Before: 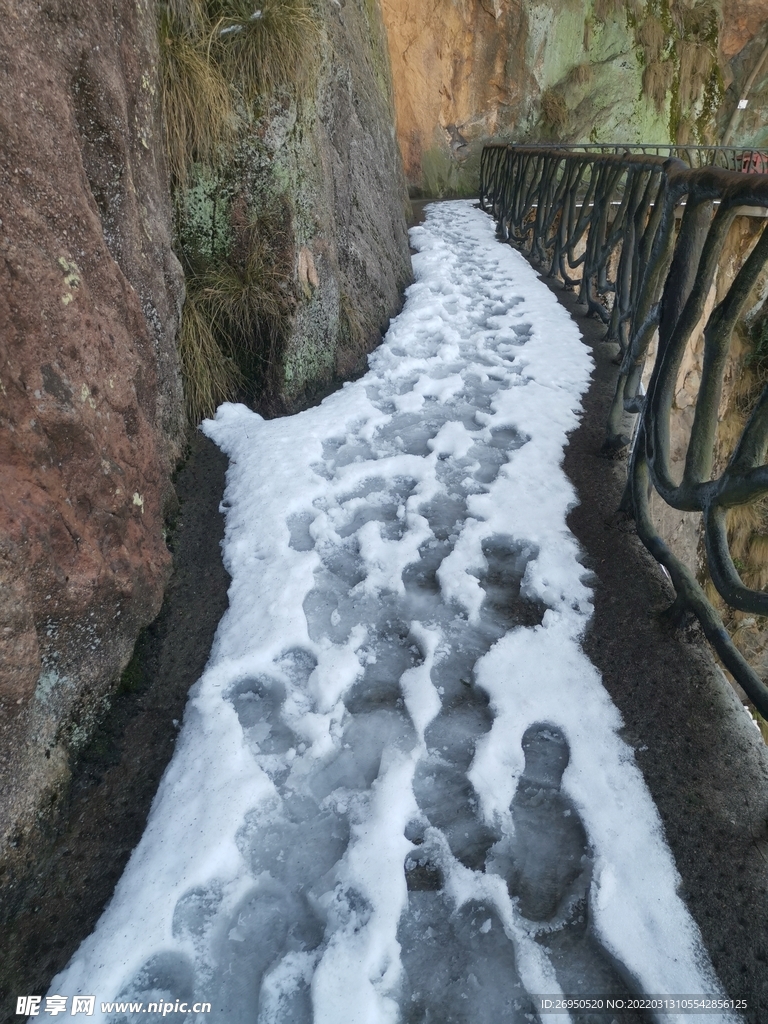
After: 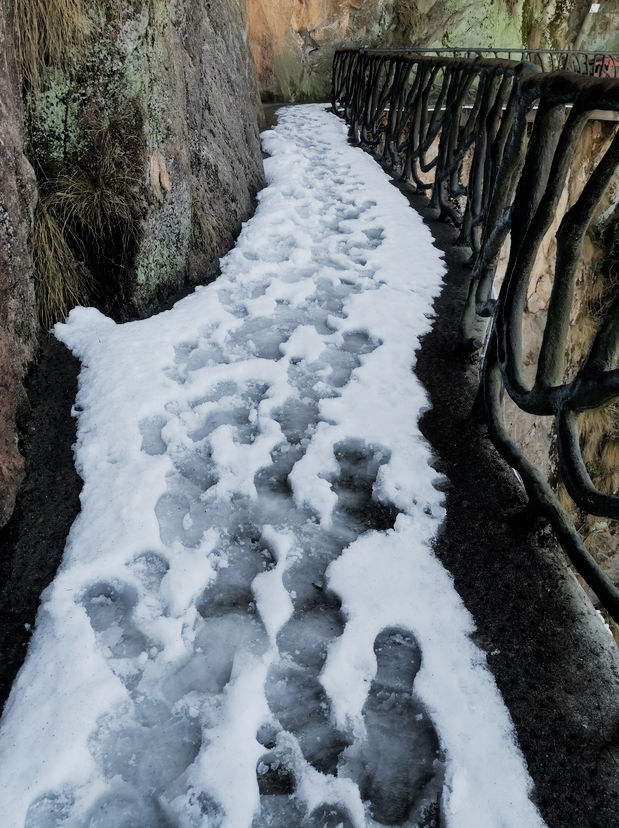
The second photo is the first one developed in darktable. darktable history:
filmic rgb: black relative exposure -5.11 EV, white relative exposure 3.96 EV, hardness 2.9, contrast 1.298, highlights saturation mix -31.33%, preserve chrominance max RGB
crop: left 19.333%, top 9.454%, right 0.001%, bottom 9.614%
